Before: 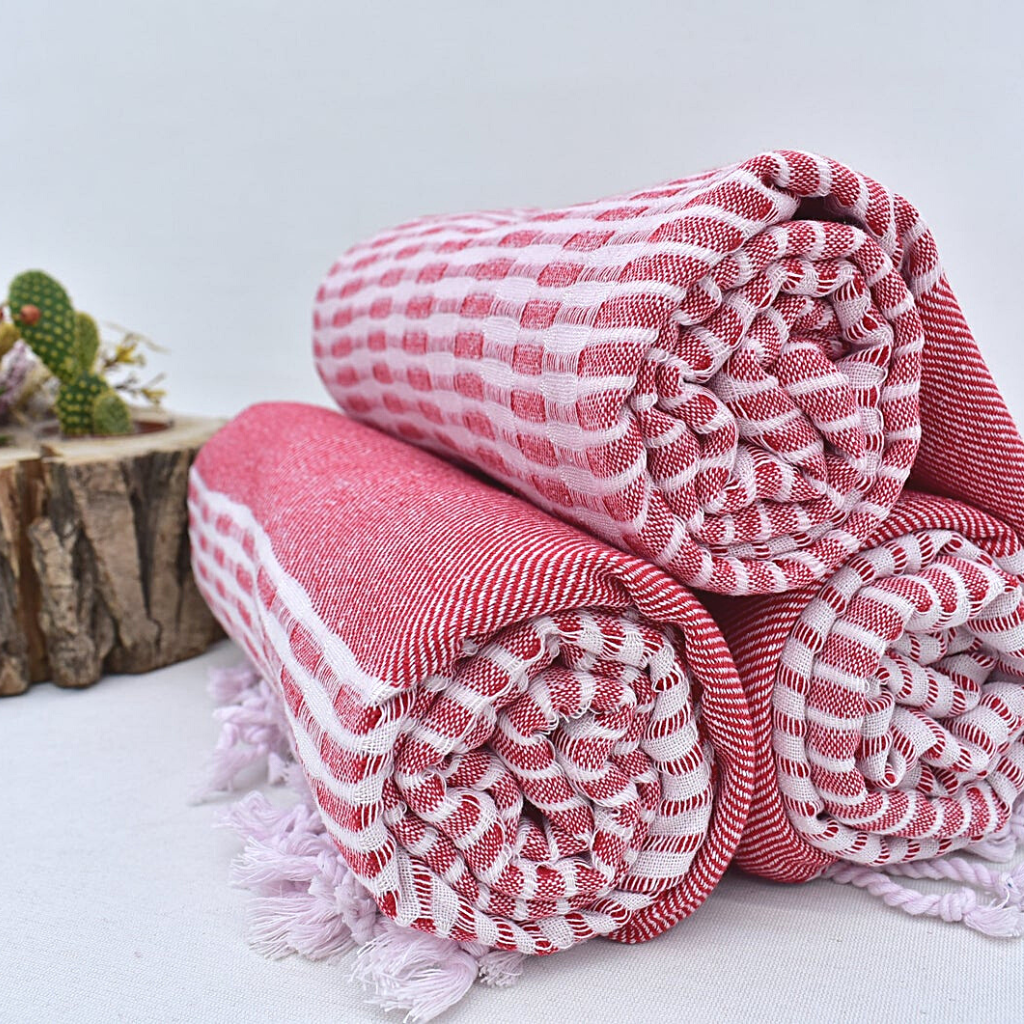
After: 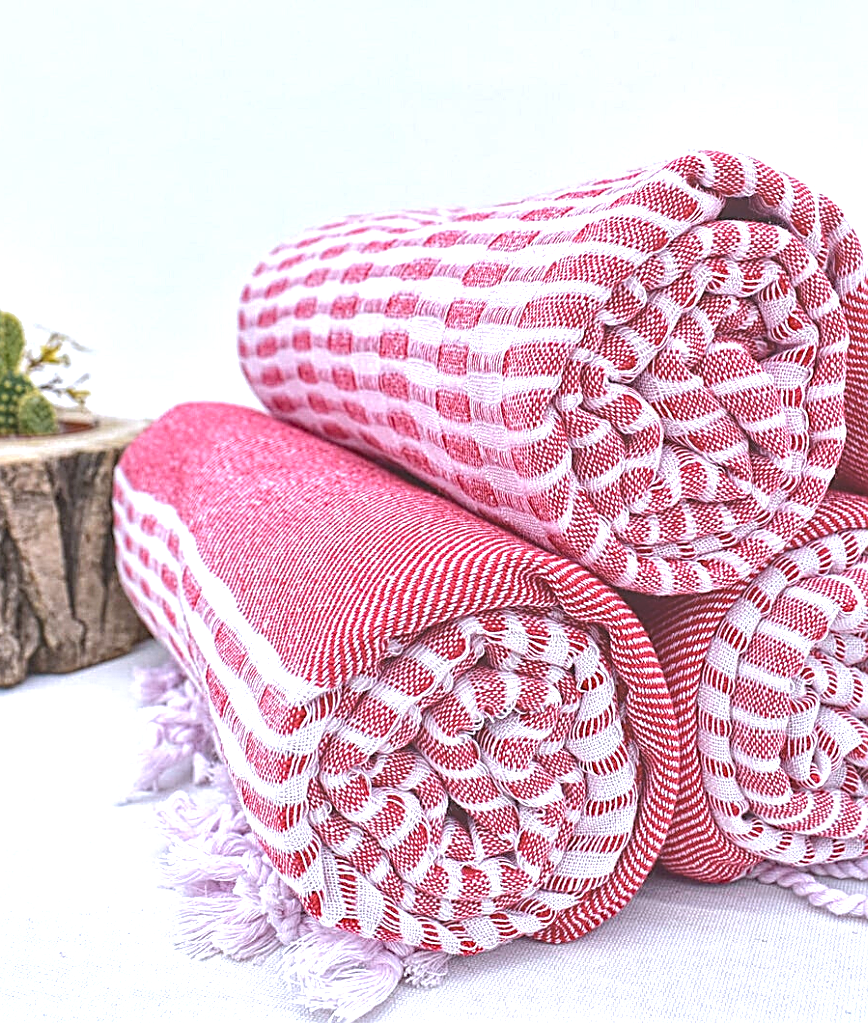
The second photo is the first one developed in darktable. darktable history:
exposure: black level correction -0.005, exposure 0.613 EV, compensate highlight preservation false
color calibration: illuminant as shot in camera, x 0.358, y 0.373, temperature 4628.91 K
crop: left 7.328%, right 7.811%
sharpen: on, module defaults
color correction: highlights b* 0.008, saturation 0.991
local contrast: highlights 76%, shadows 55%, detail 176%, midtone range 0.21
haze removal: compatibility mode true, adaptive false
